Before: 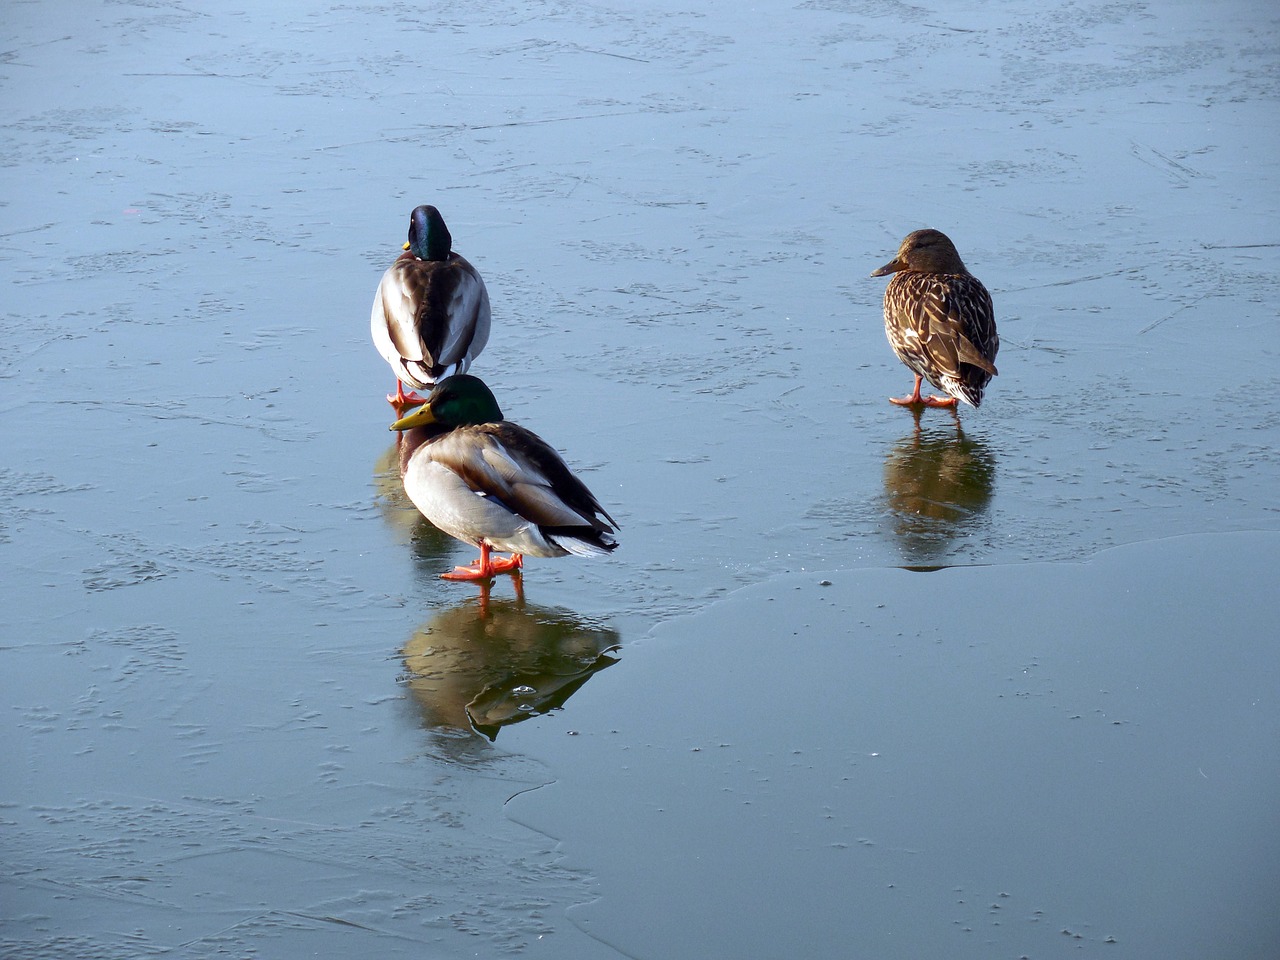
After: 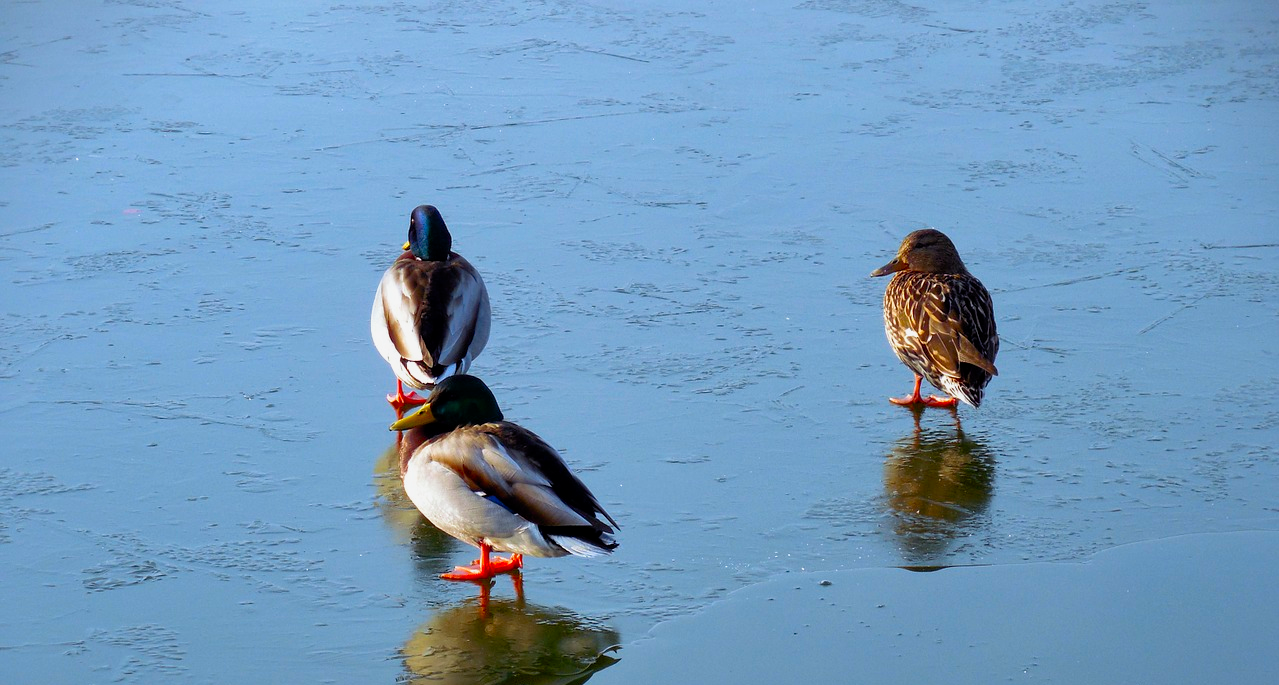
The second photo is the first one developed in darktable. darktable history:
crop: bottom 28.576%
shadows and highlights: on, module defaults
contrast brightness saturation: saturation 0.18
filmic rgb: black relative exposure -12 EV, white relative exposure 2.8 EV, threshold 3 EV, target black luminance 0%, hardness 8.06, latitude 70.41%, contrast 1.14, highlights saturation mix 10%, shadows ↔ highlights balance -0.388%, color science v4 (2020), iterations of high-quality reconstruction 10, contrast in shadows soft, contrast in highlights soft, enable highlight reconstruction true
